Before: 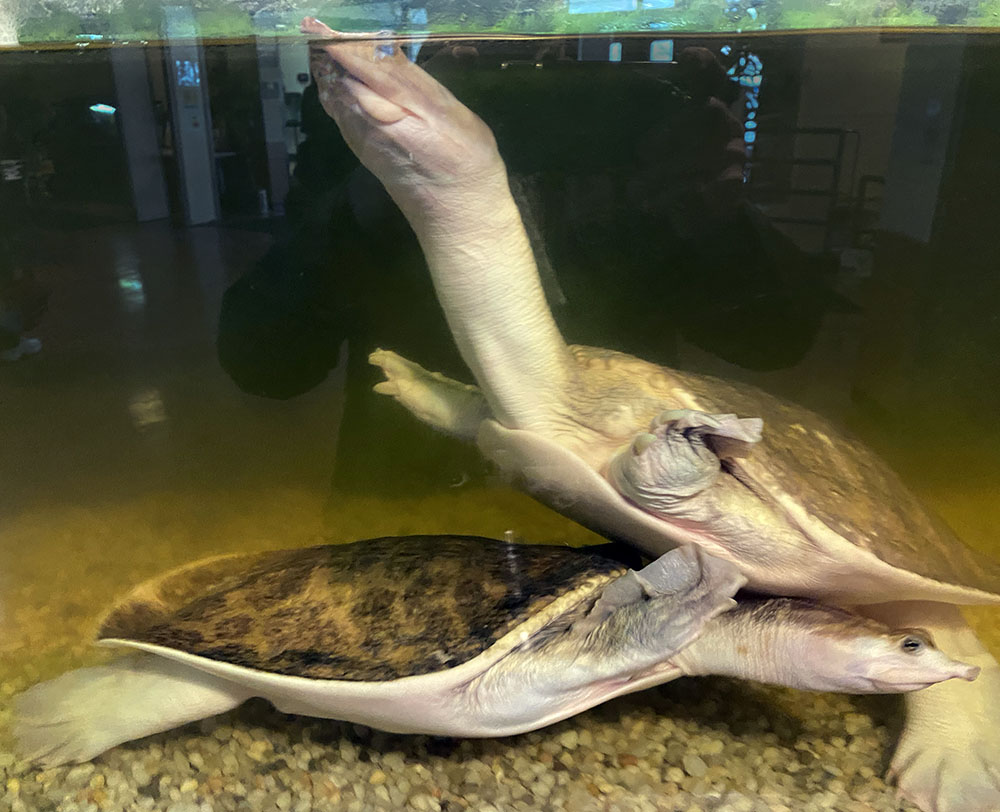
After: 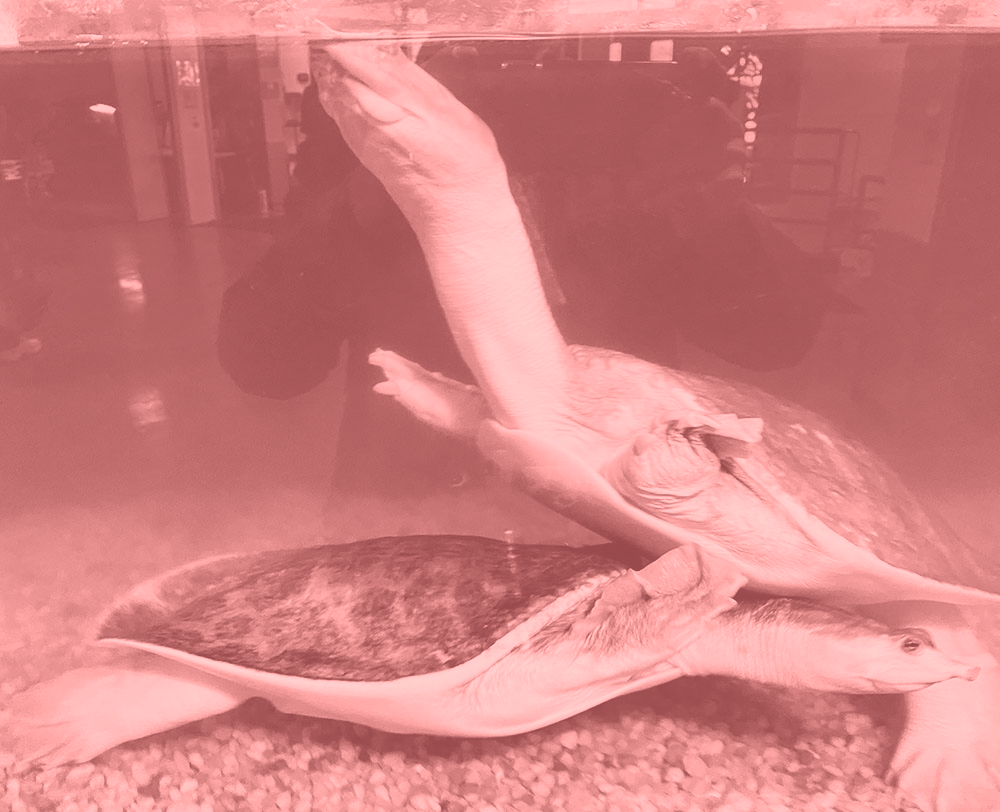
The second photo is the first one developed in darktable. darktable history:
contrast brightness saturation: contrast 0.23, brightness 0.1, saturation 0.29
shadows and highlights: white point adjustment 0.05, highlights color adjustment 55.9%, soften with gaussian
colorize: saturation 51%, source mix 50.67%, lightness 50.67%
